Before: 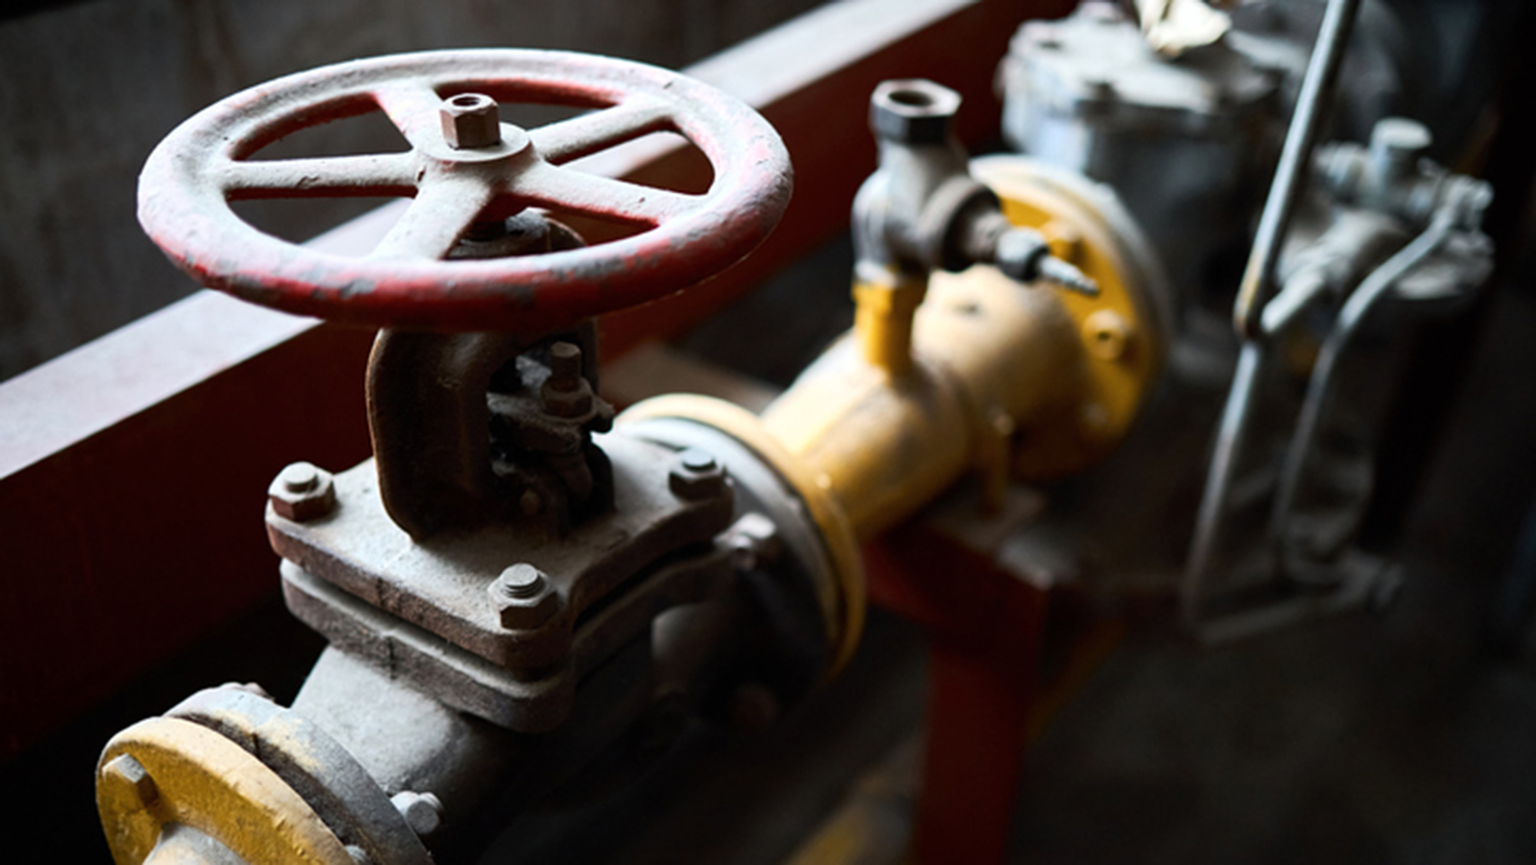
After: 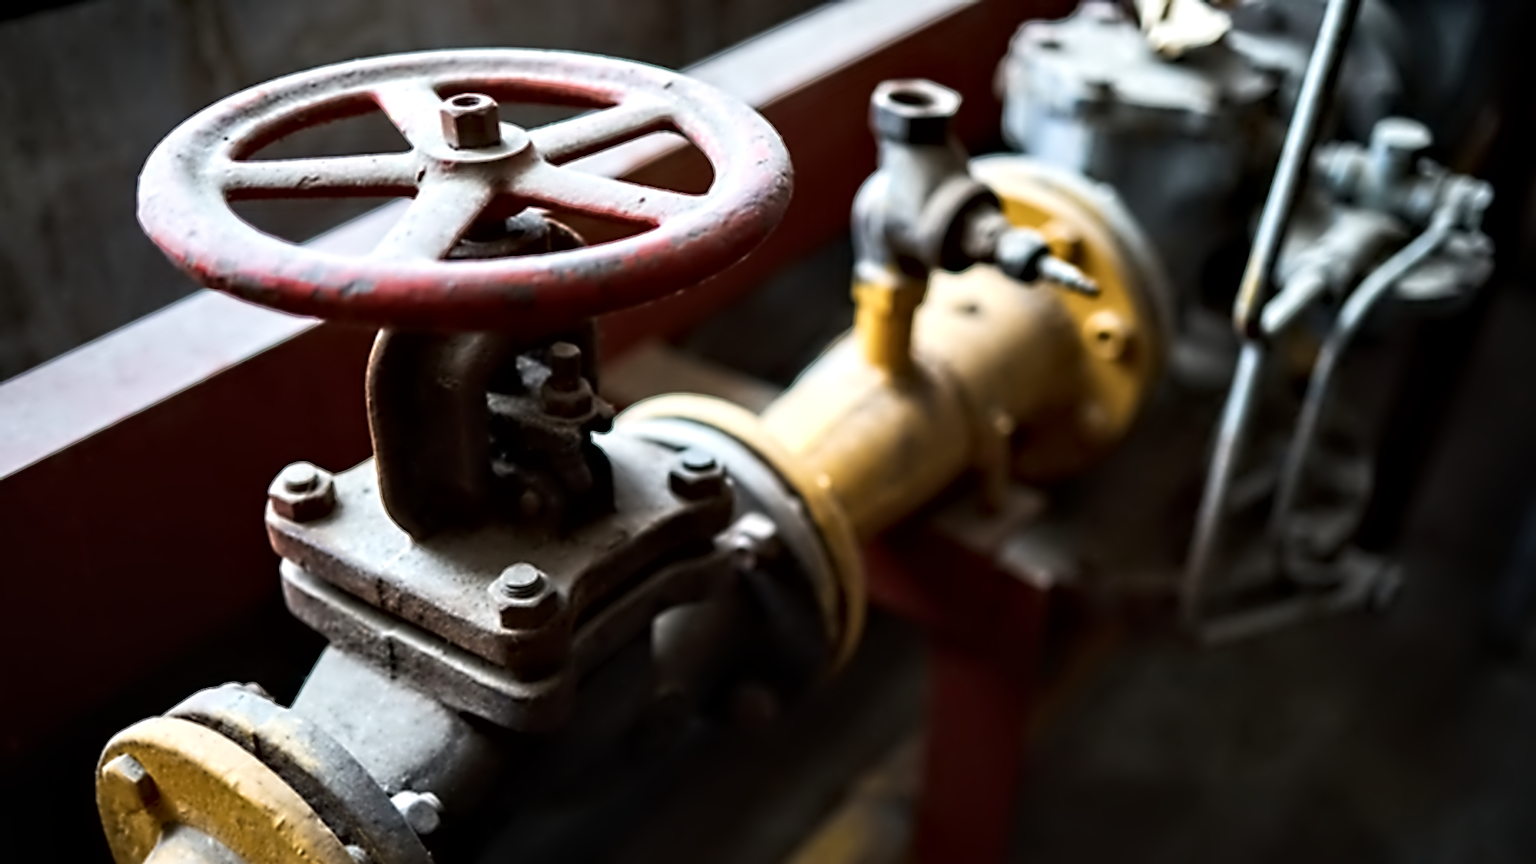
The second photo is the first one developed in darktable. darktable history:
velvia: on, module defaults
contrast equalizer: octaves 7, y [[0.5, 0.542, 0.583, 0.625, 0.667, 0.708], [0.5 ×6], [0.5 ×6], [0, 0.033, 0.067, 0.1, 0.133, 0.167], [0, 0.05, 0.1, 0.15, 0.2, 0.25]]
contrast brightness saturation: saturation -0.05
